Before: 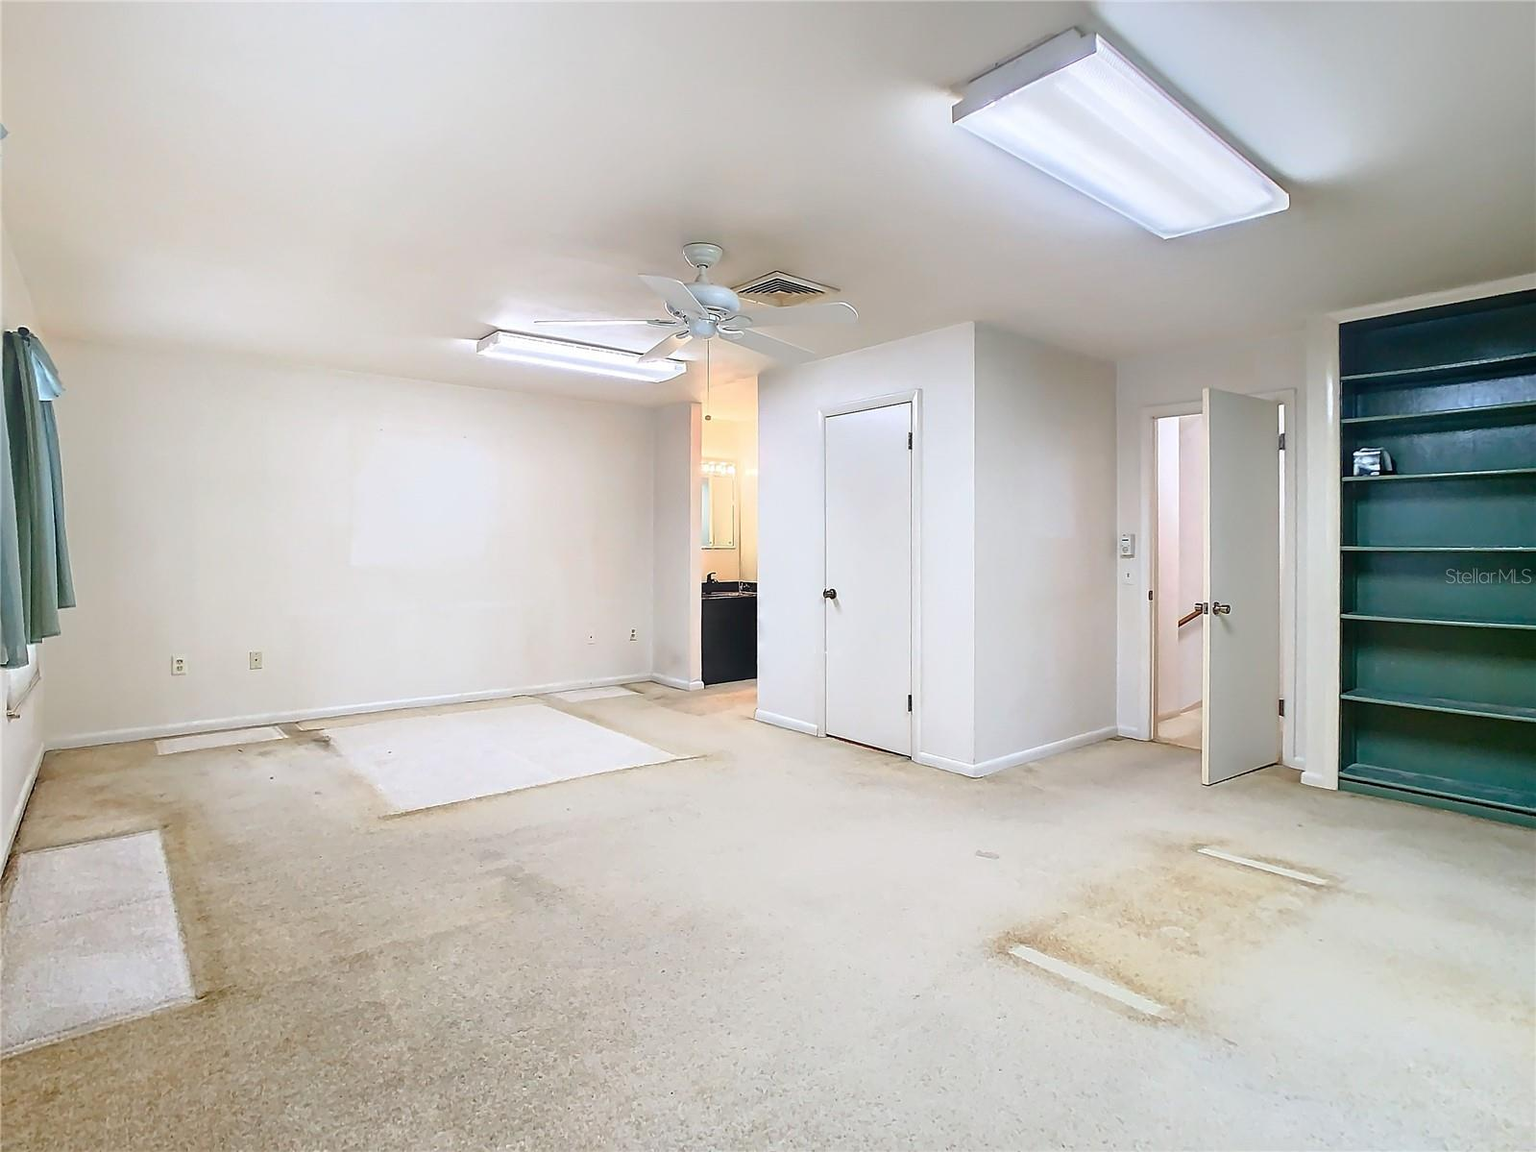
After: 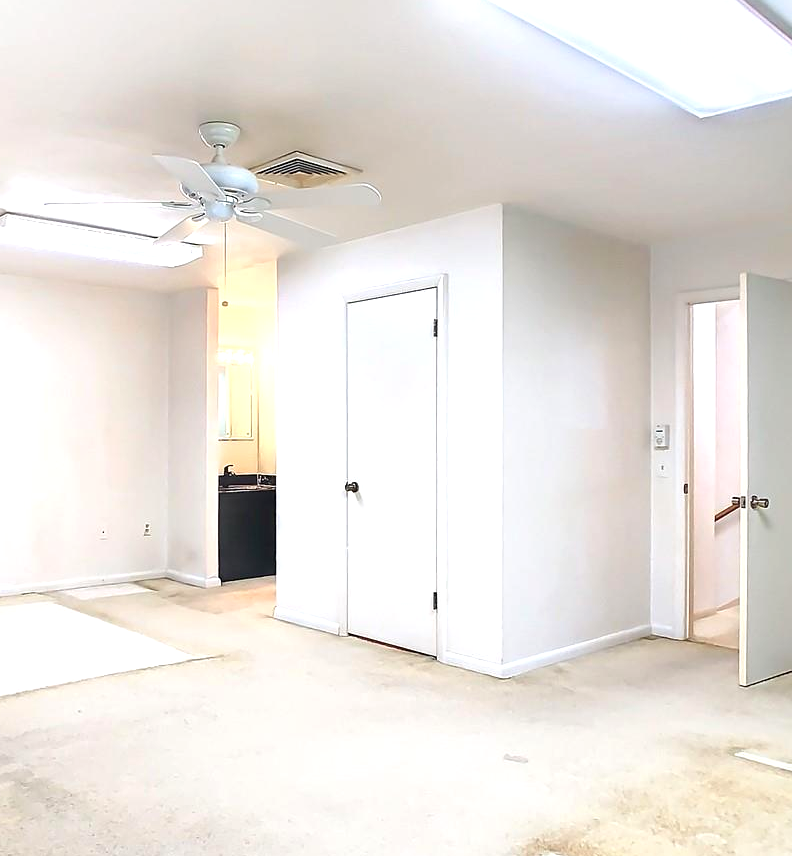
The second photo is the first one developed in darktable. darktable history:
crop: left 32.075%, top 10.976%, right 18.355%, bottom 17.596%
exposure: black level correction 0.001, exposure 0.5 EV, compensate exposure bias true, compensate highlight preservation false
